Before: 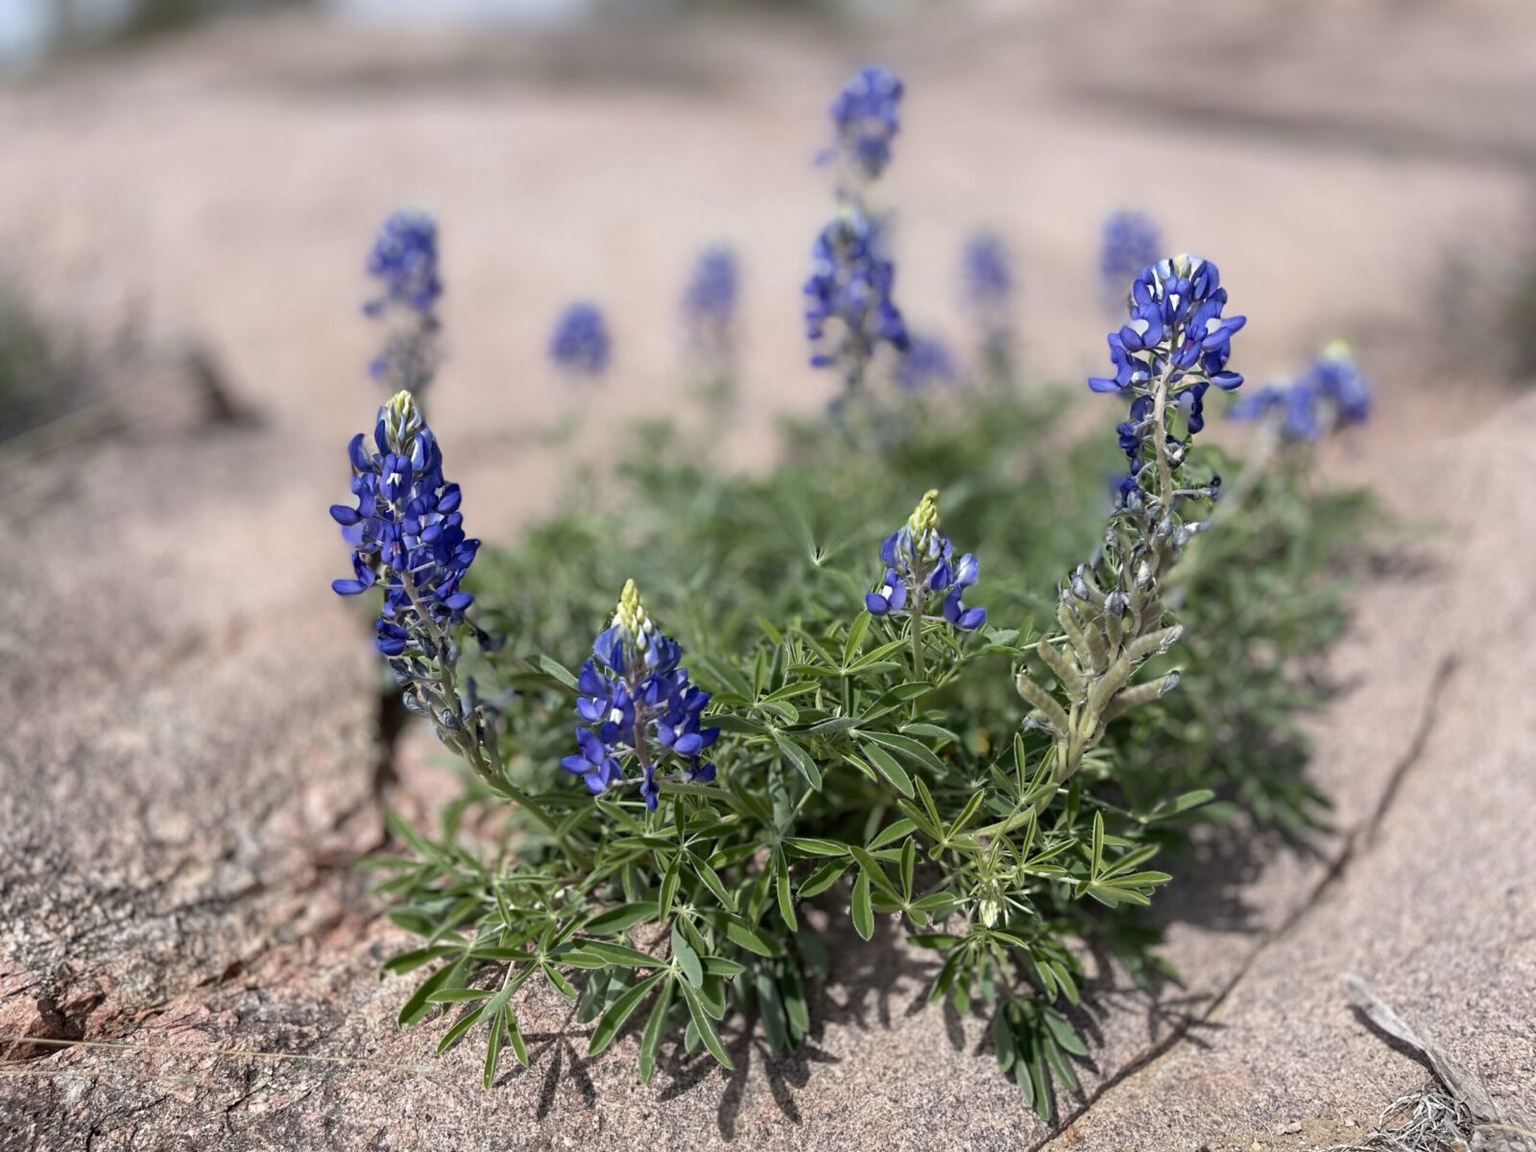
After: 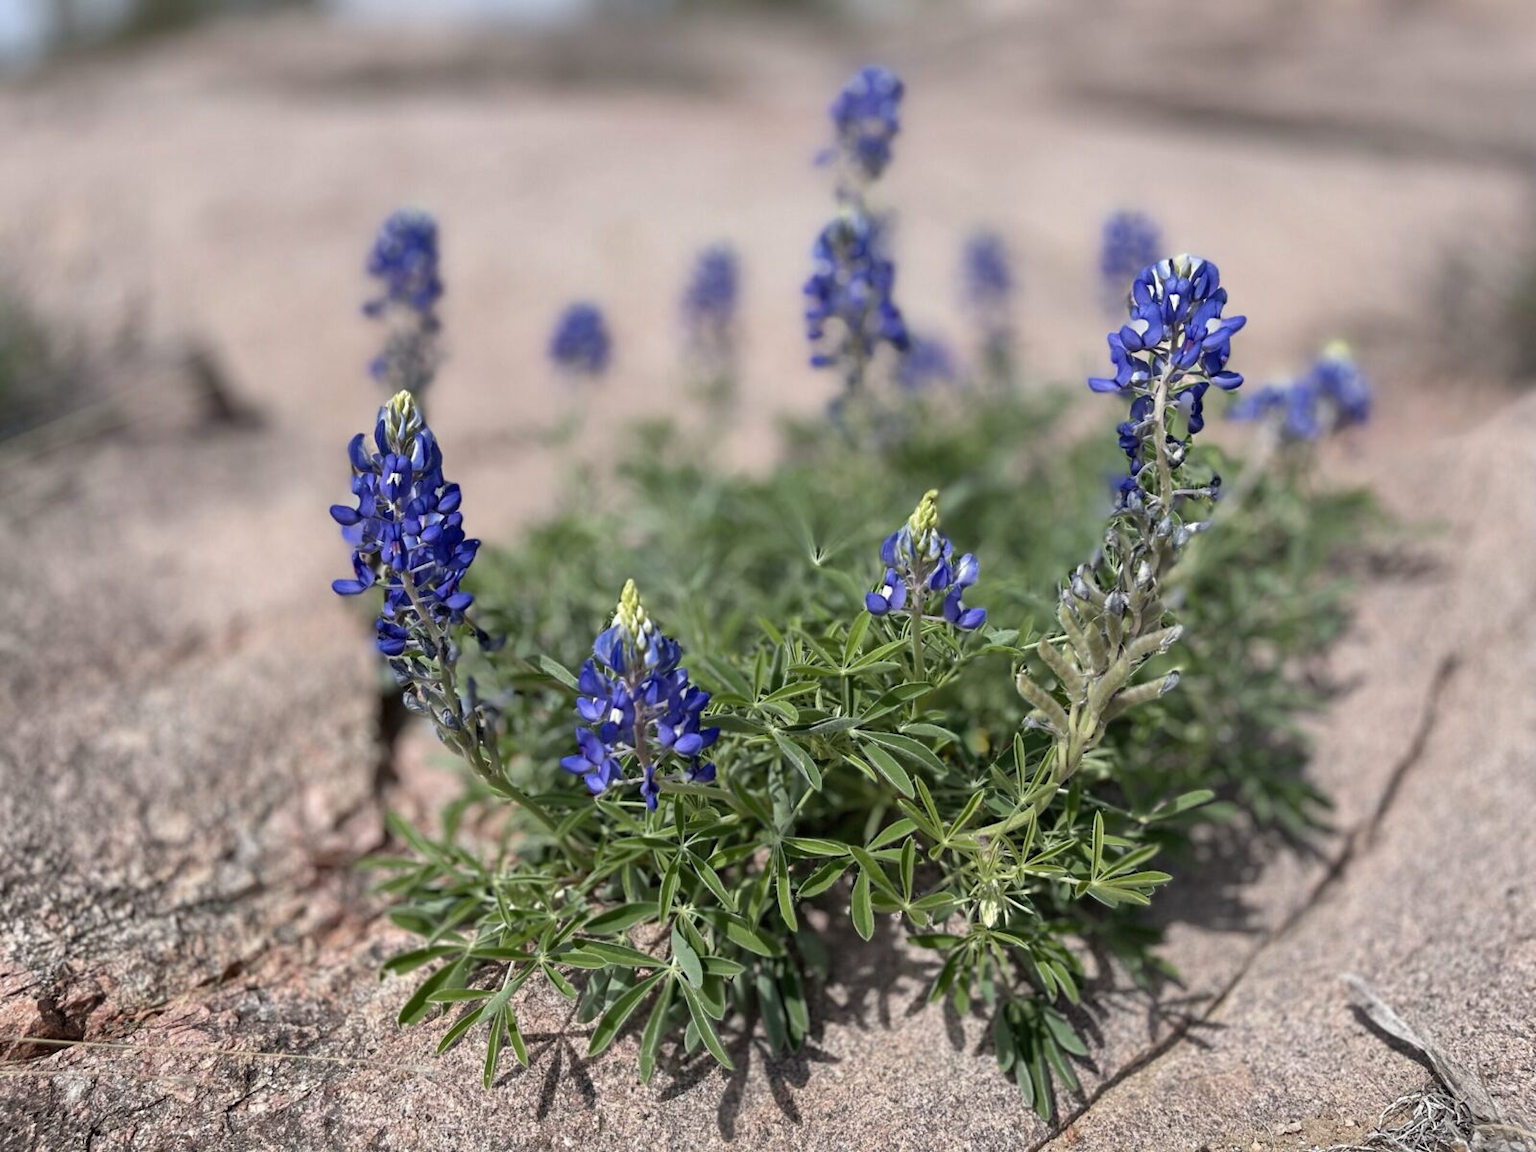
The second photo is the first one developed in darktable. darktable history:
shadows and highlights: shadows 61.23, highlights color adjustment 42.1%, soften with gaussian
